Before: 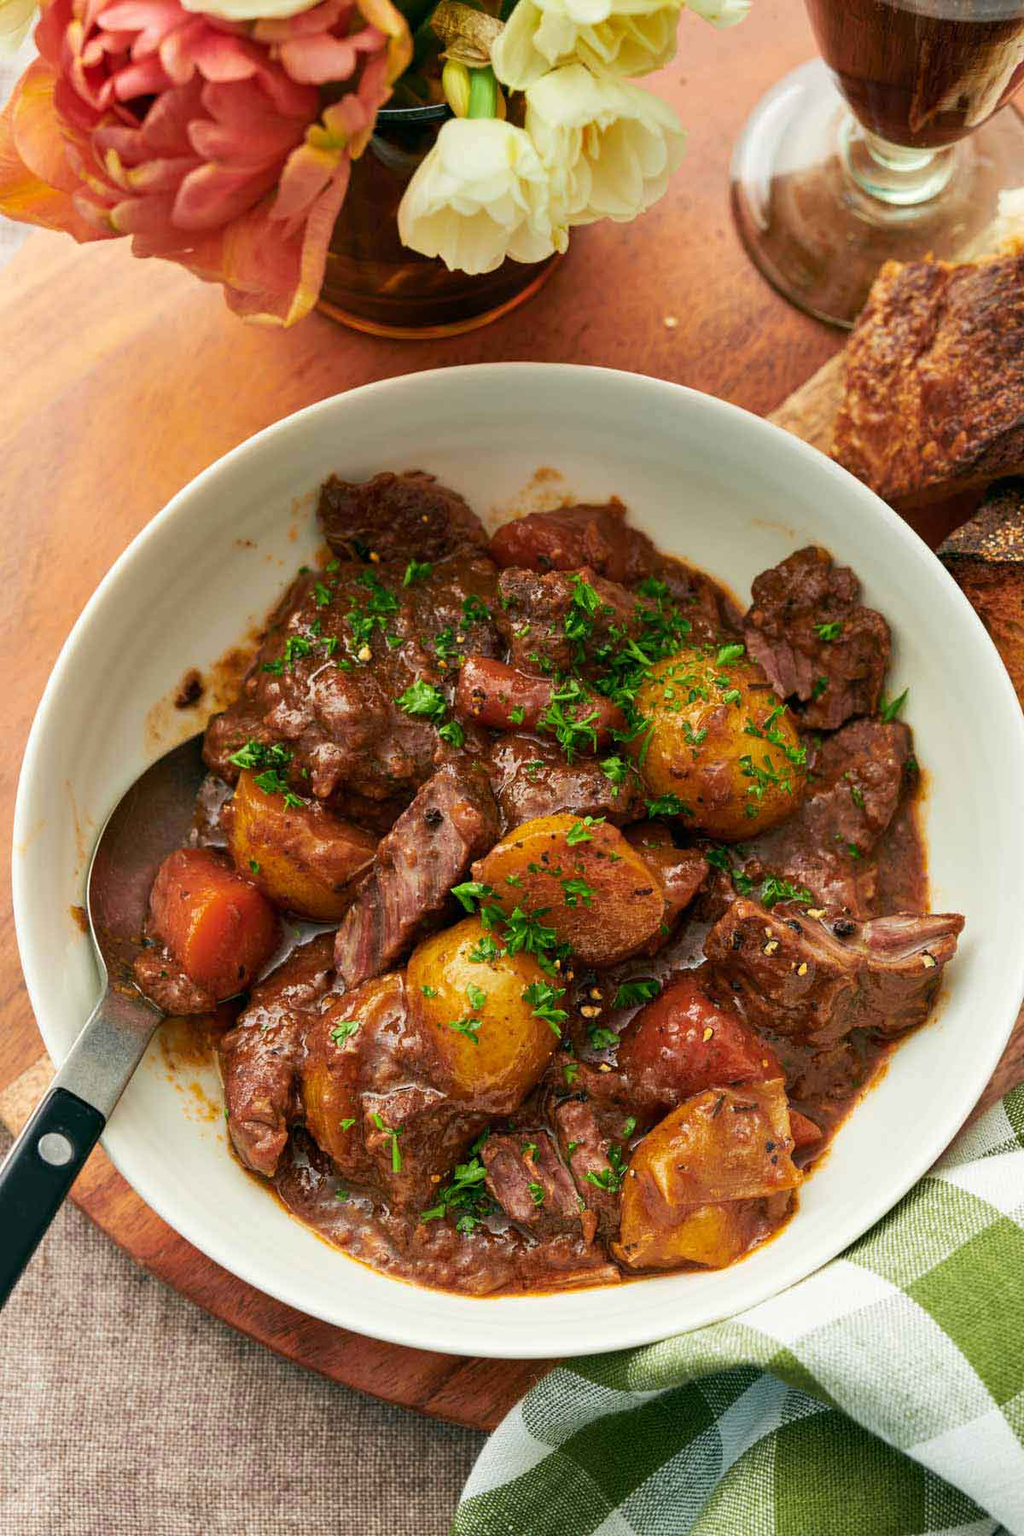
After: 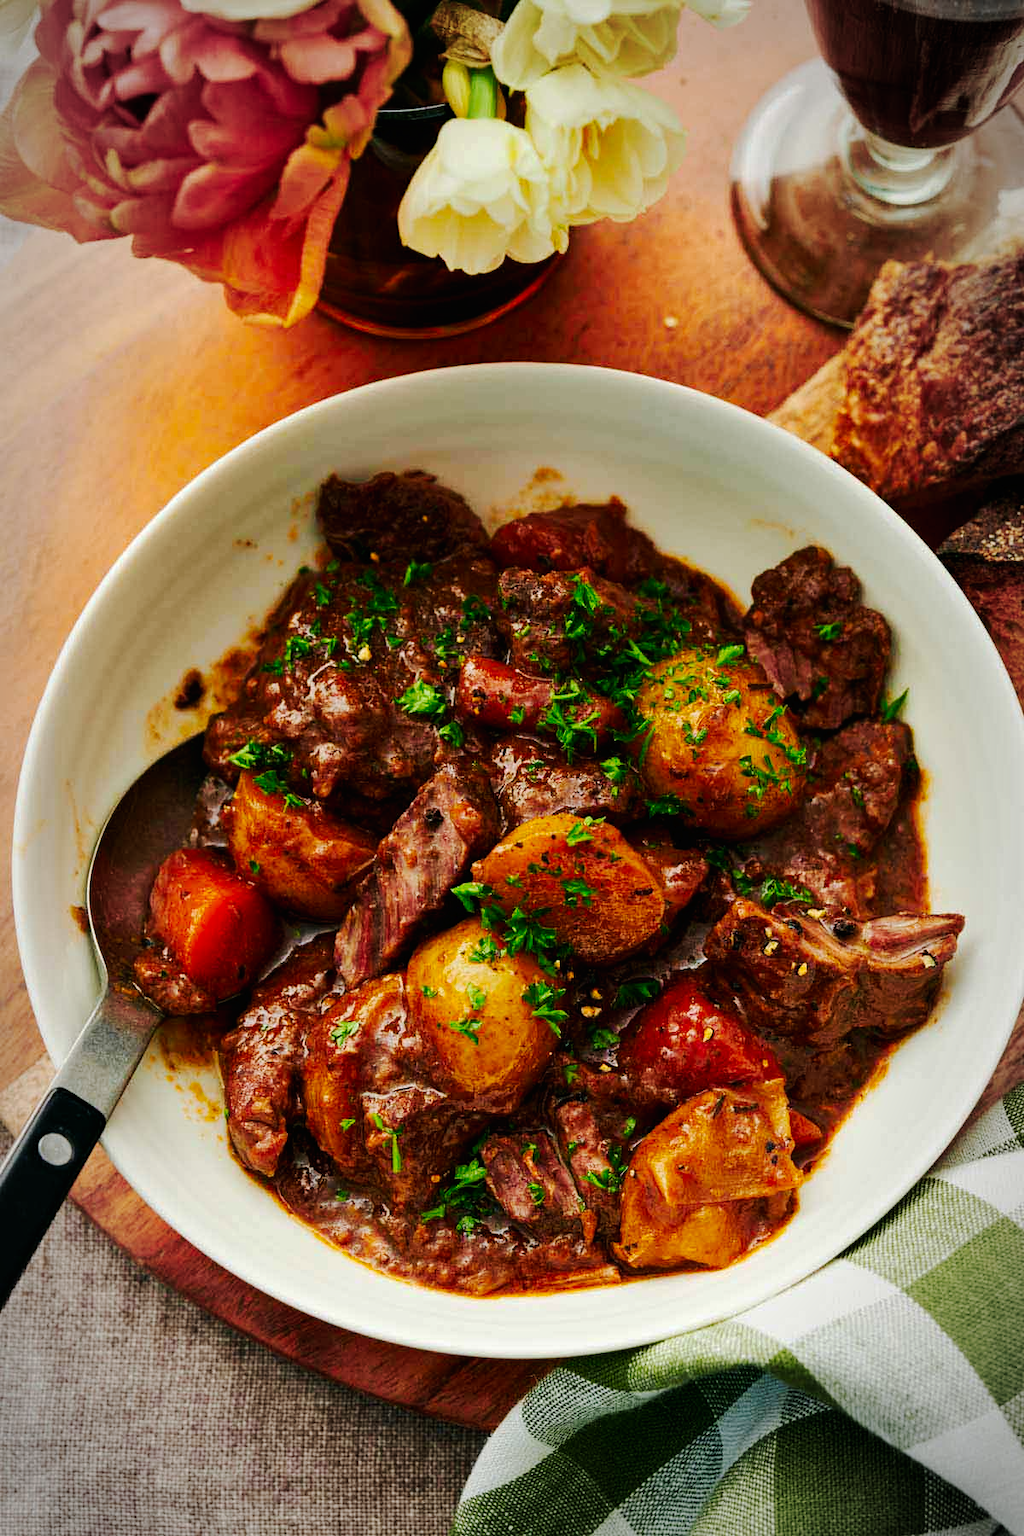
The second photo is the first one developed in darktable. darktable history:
vignetting: automatic ratio true
tone curve: curves: ch0 [(0, 0) (0.003, 0.007) (0.011, 0.008) (0.025, 0.007) (0.044, 0.009) (0.069, 0.012) (0.1, 0.02) (0.136, 0.035) (0.177, 0.06) (0.224, 0.104) (0.277, 0.16) (0.335, 0.228) (0.399, 0.308) (0.468, 0.418) (0.543, 0.525) (0.623, 0.635) (0.709, 0.723) (0.801, 0.802) (0.898, 0.889) (1, 1)], preserve colors none
